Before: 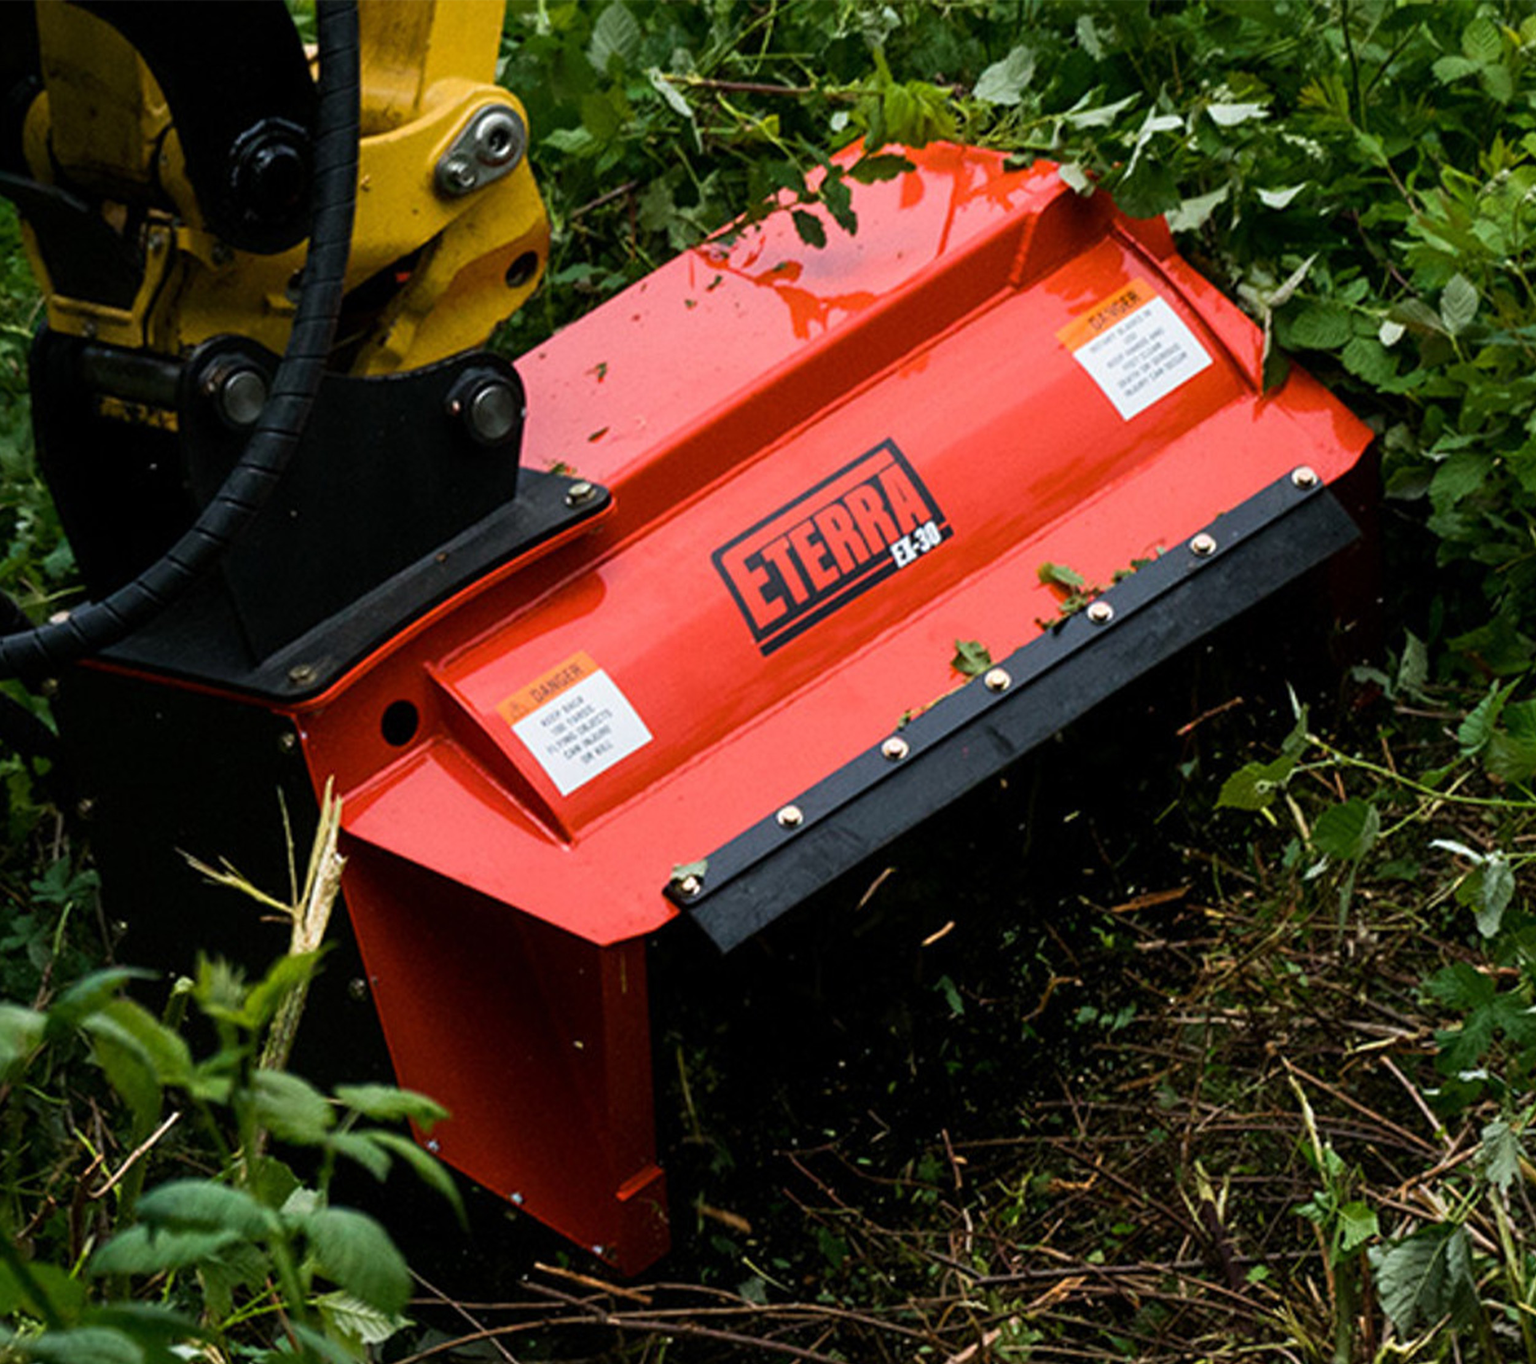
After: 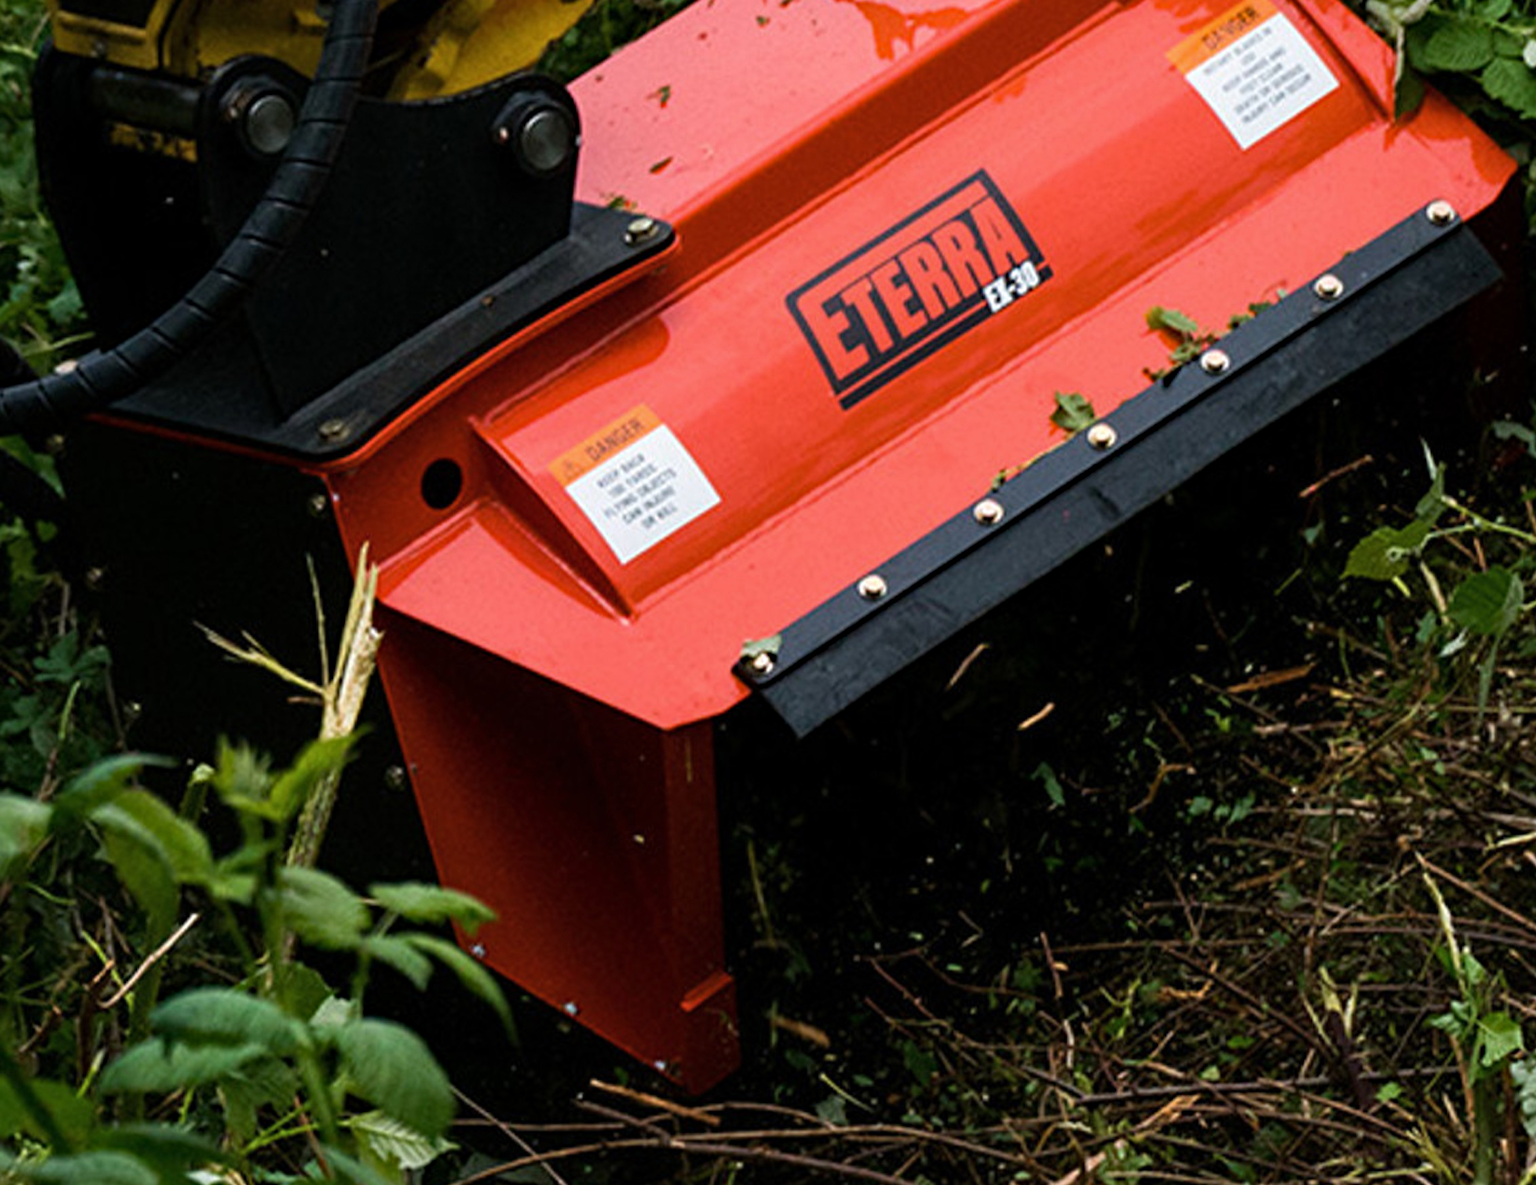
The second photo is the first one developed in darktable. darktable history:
haze removal: compatibility mode true, adaptive false
crop: top 20.916%, right 9.437%, bottom 0.316%
color zones: curves: ch0 [(0, 0.613) (0.01, 0.613) (0.245, 0.448) (0.498, 0.529) (0.642, 0.665) (0.879, 0.777) (0.99, 0.613)]; ch1 [(0, 0) (0.143, 0) (0.286, 0) (0.429, 0) (0.571, 0) (0.714, 0) (0.857, 0)], mix -93.41%
